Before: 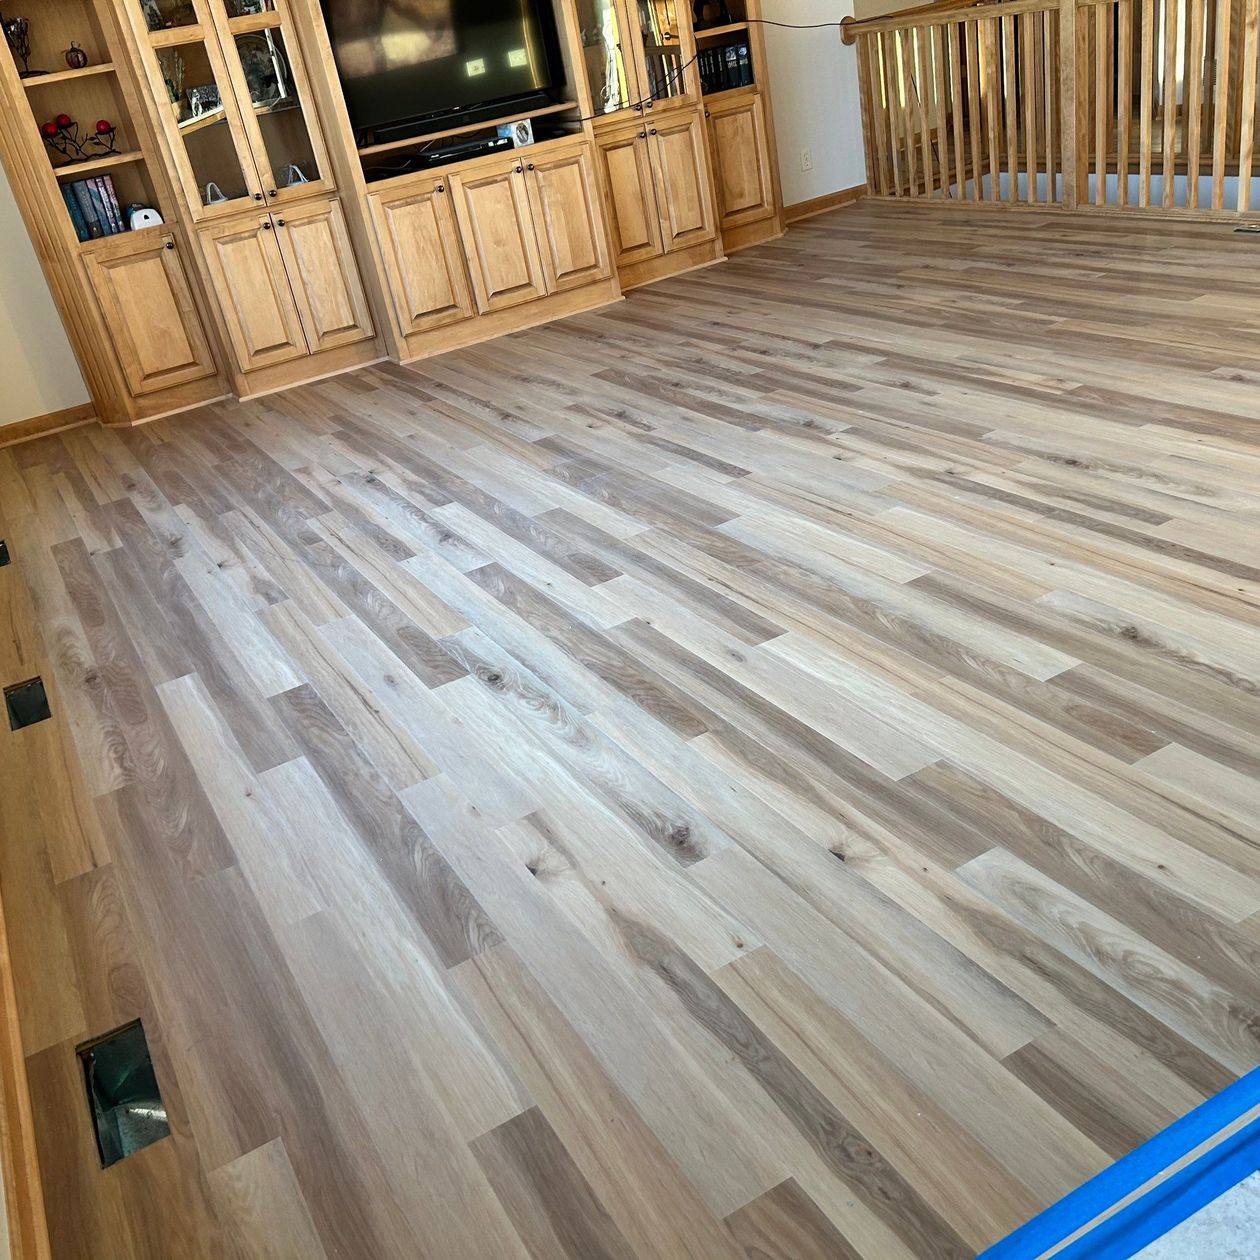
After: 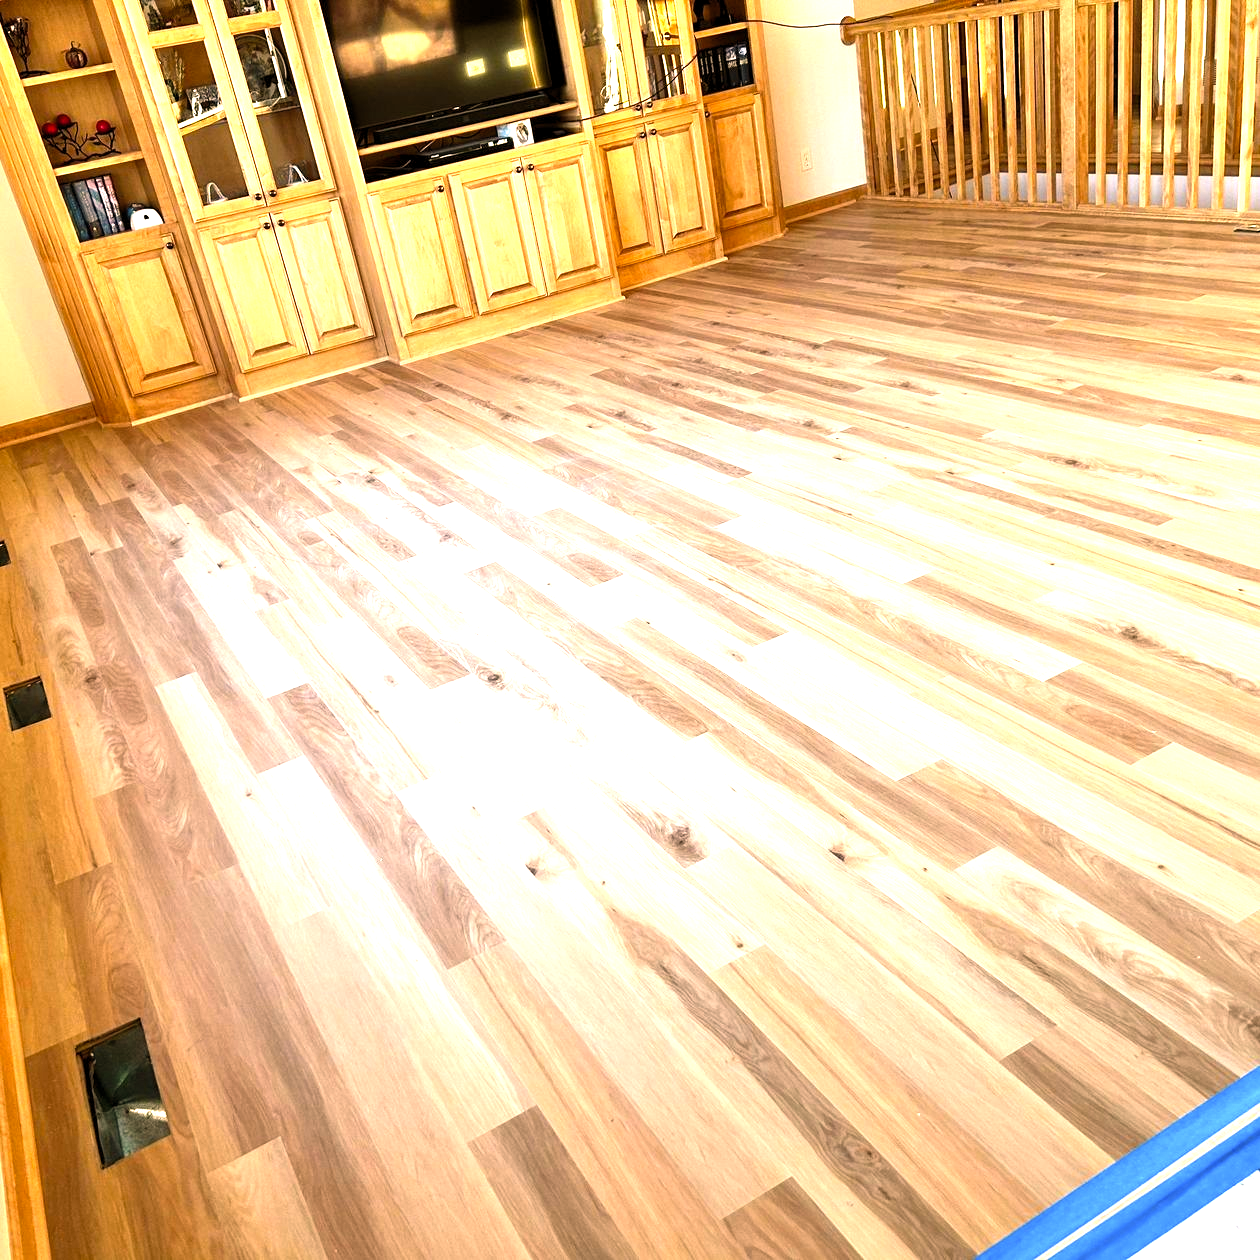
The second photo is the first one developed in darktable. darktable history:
color balance rgb: shadows lift › luminance -5%, shadows lift › chroma 1.1%, shadows lift › hue 219°, power › luminance 10%, power › chroma 2.83%, power › hue 60°, highlights gain › chroma 4.52%, highlights gain › hue 33.33°, saturation formula JzAzBz (2021)
levels: levels [0.012, 0.367, 0.697]
